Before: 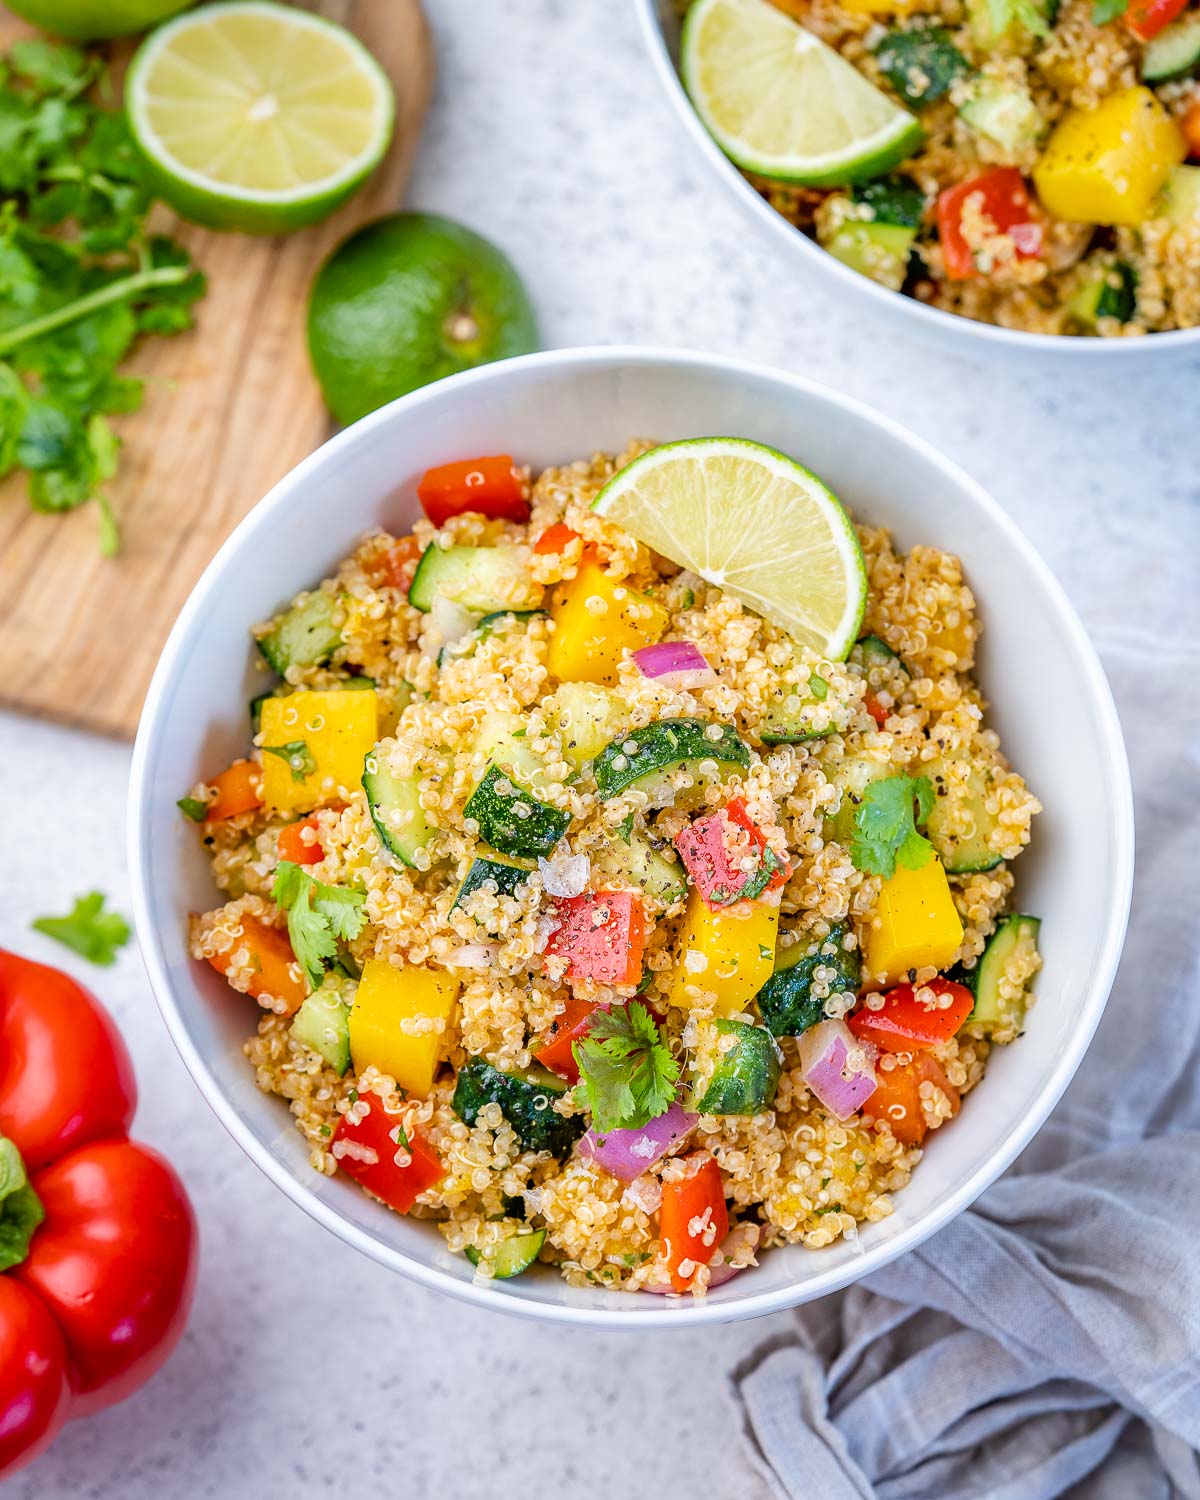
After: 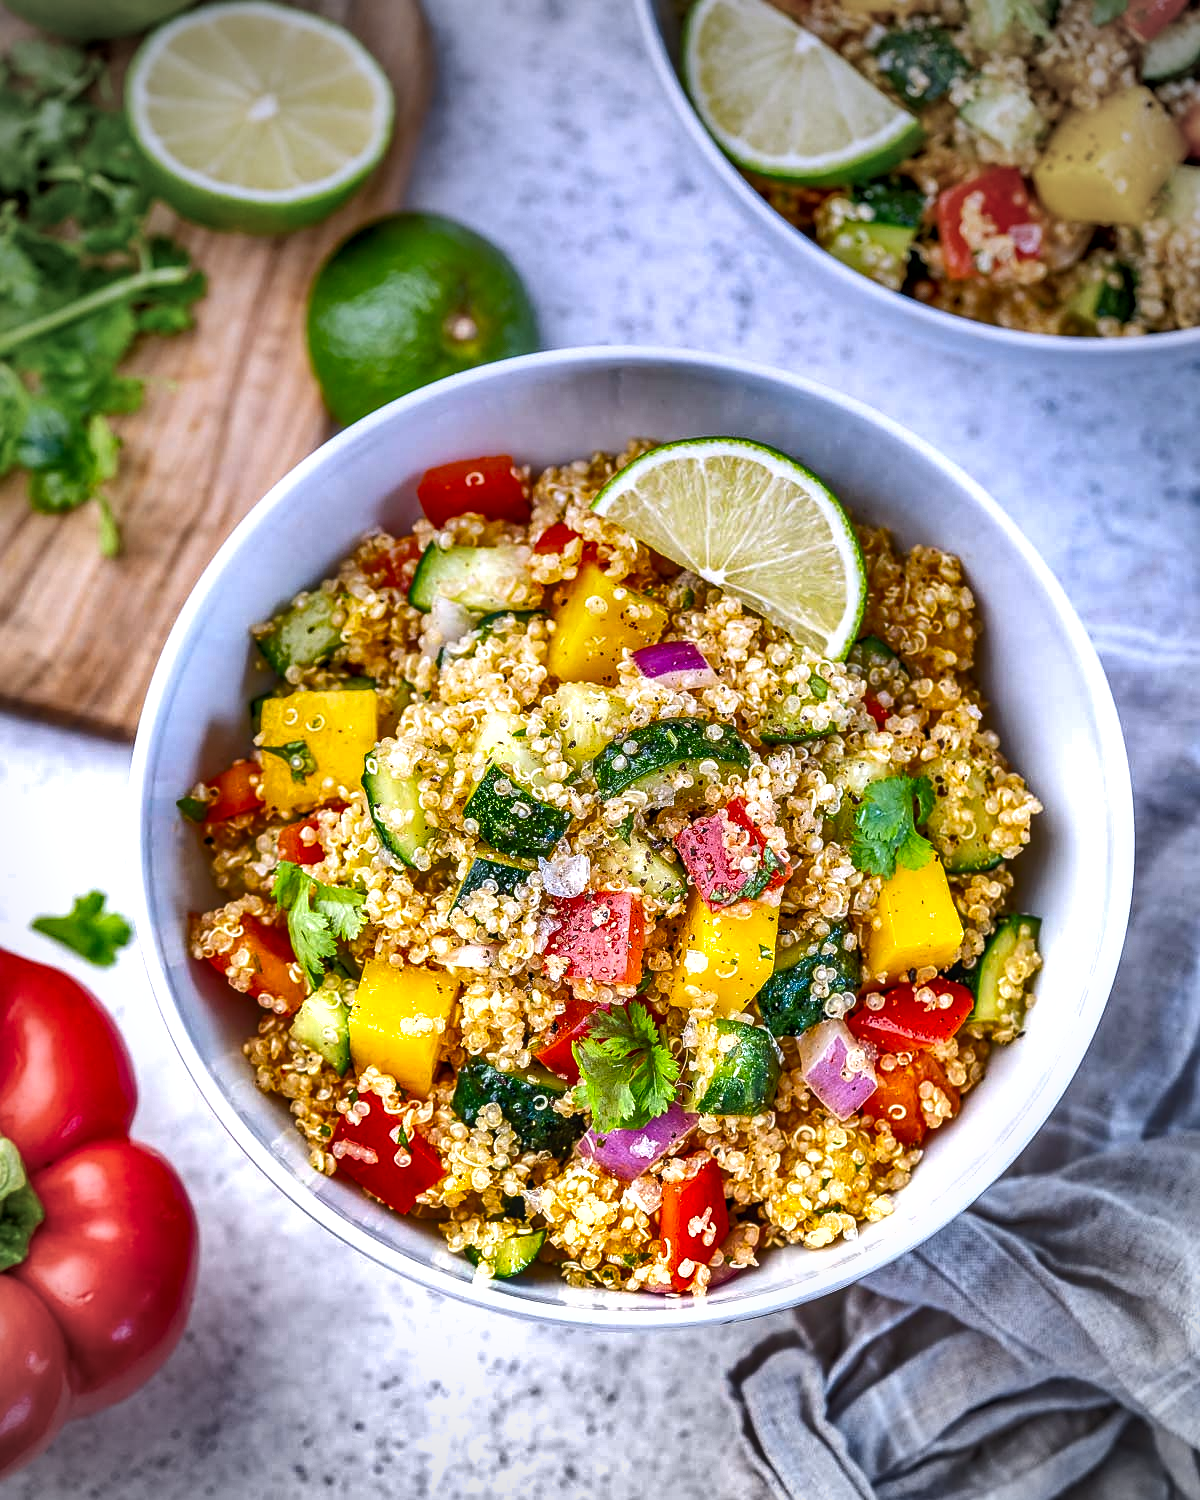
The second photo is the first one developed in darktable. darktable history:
local contrast: on, module defaults
shadows and highlights: radius 108.52, shadows 40.68, highlights -72.88, low approximation 0.01, soften with gaussian
exposure: exposure 0.64 EV, compensate highlight preservation false
graduated density: hue 238.83°, saturation 50%
vignetting: fall-off start 71.74%
sharpen: amount 0.2
